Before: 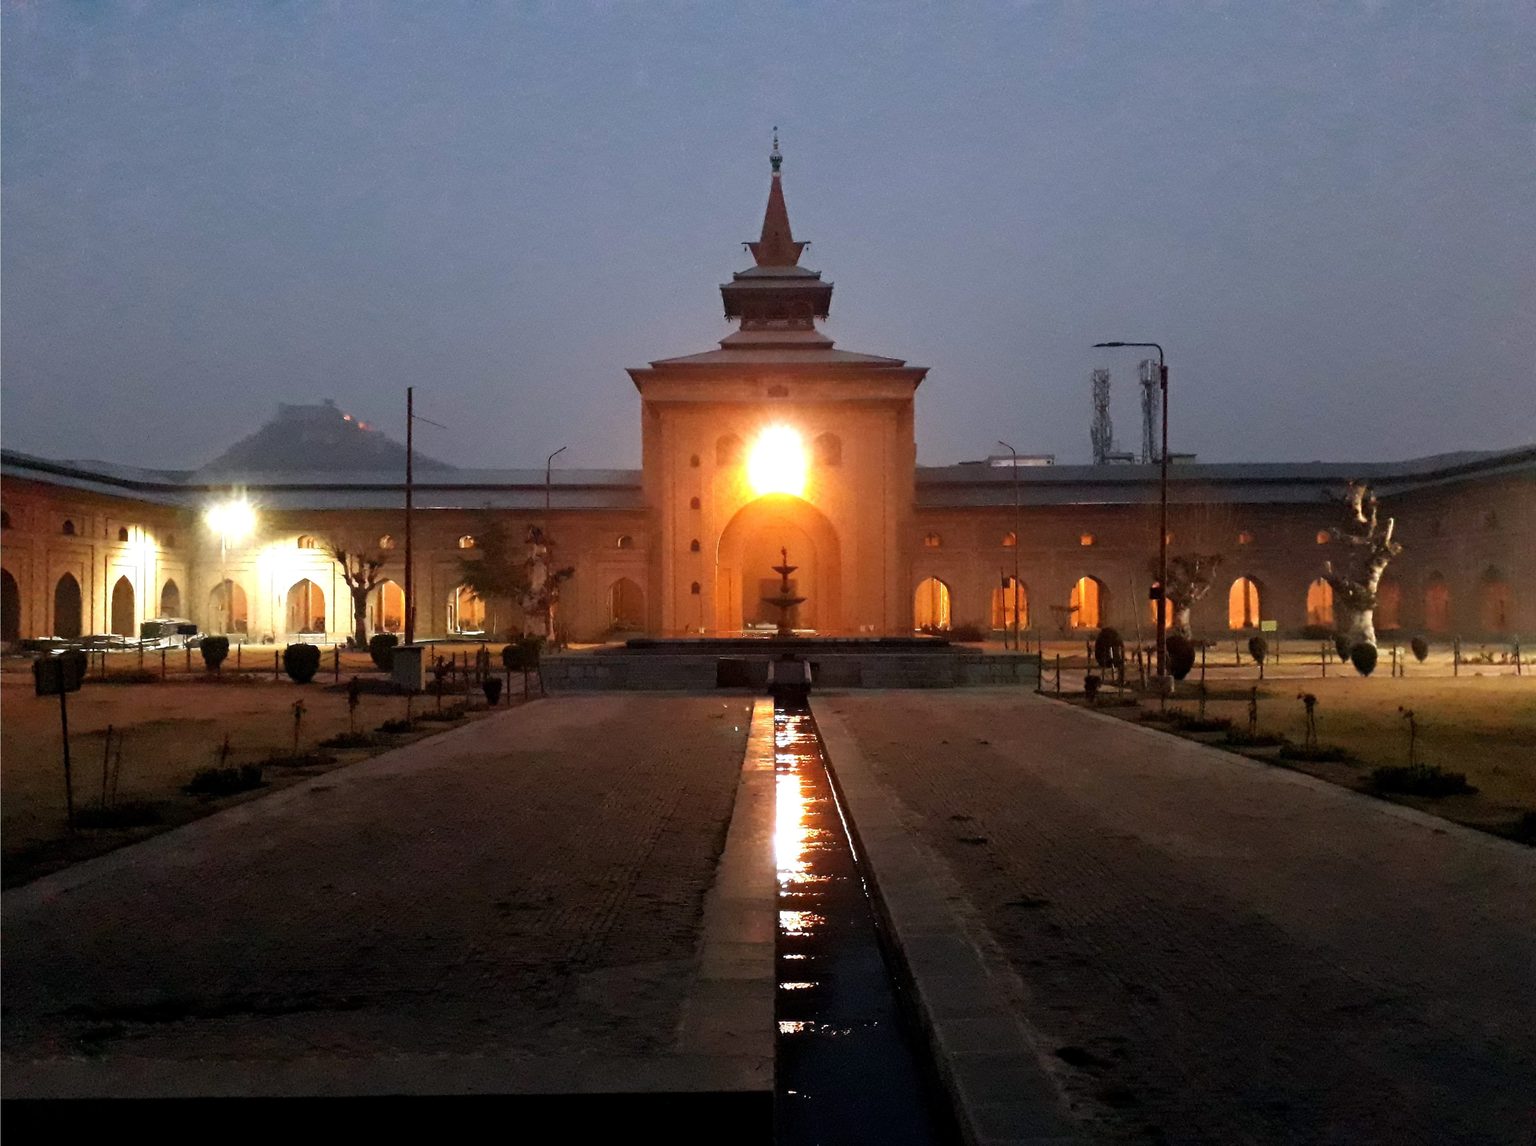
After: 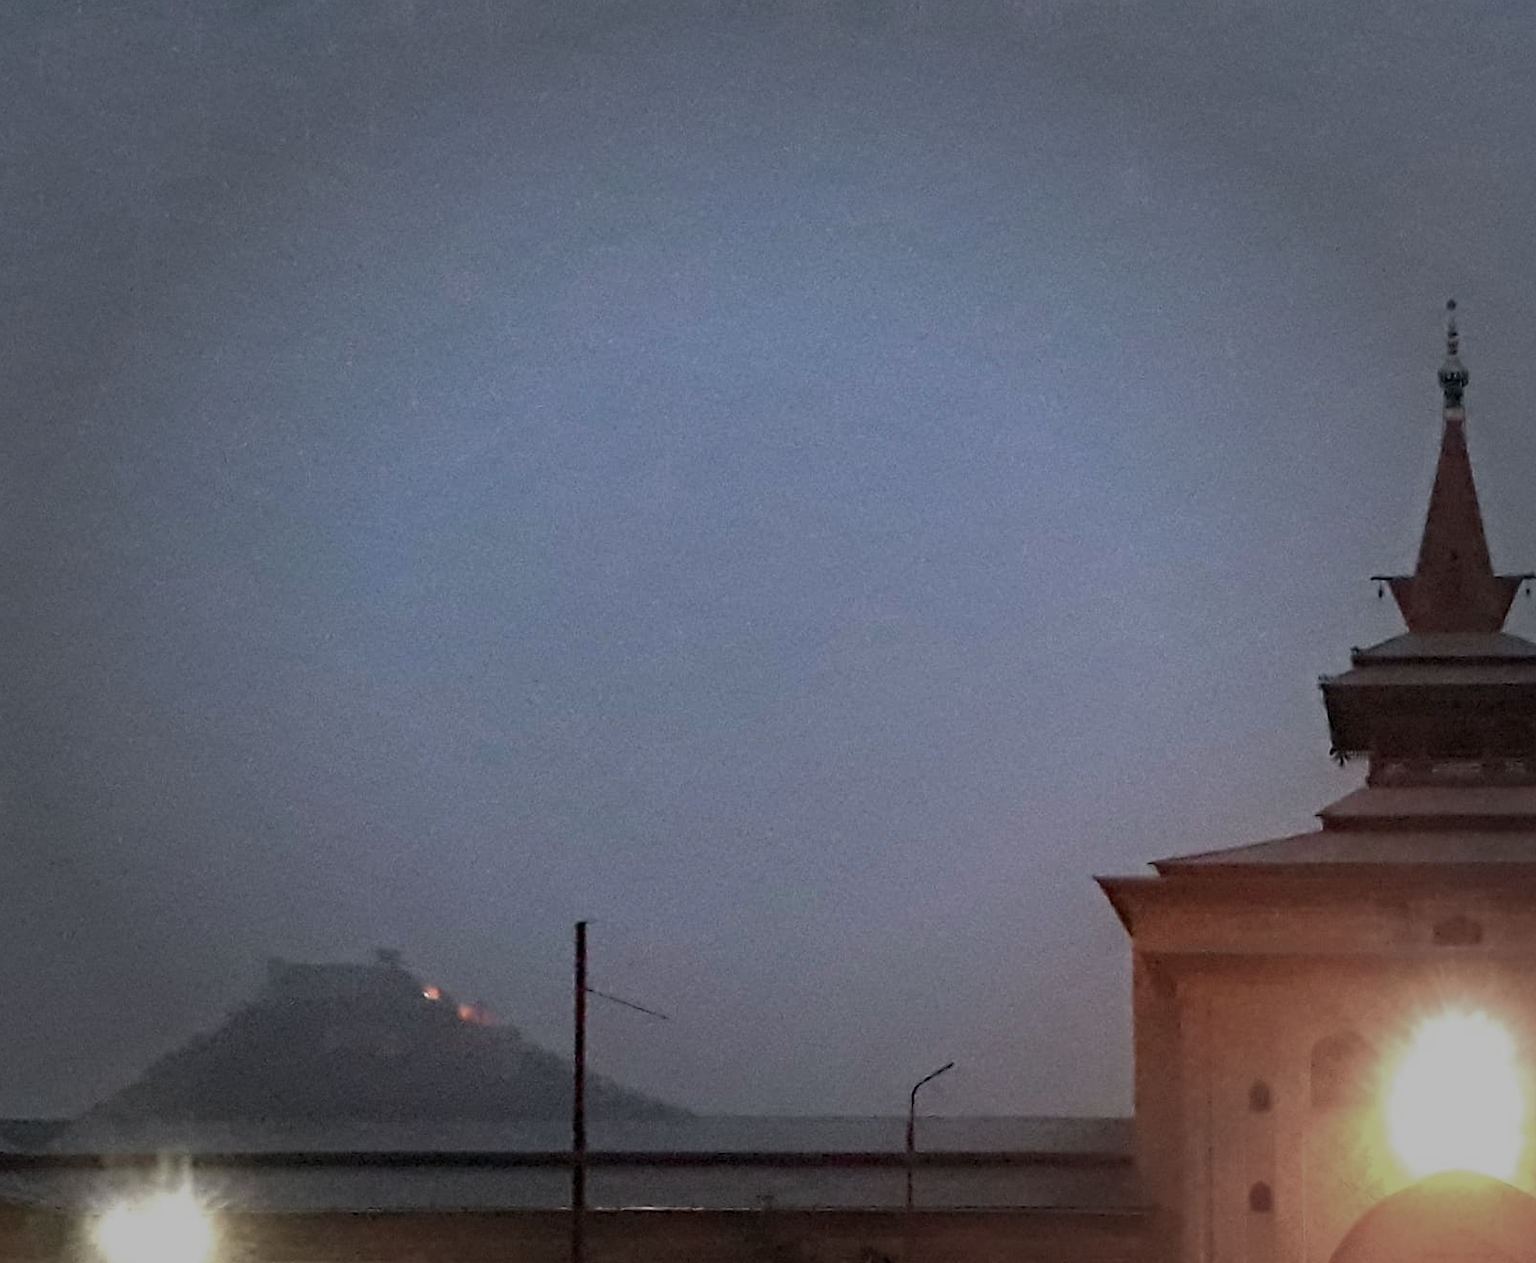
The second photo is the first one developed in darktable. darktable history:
crop and rotate: left 10.817%, top 0.062%, right 47.194%, bottom 53.626%
vignetting: fall-off start 48.41%, automatic ratio true, width/height ratio 1.29, unbound false
haze removal: compatibility mode true, adaptive false
